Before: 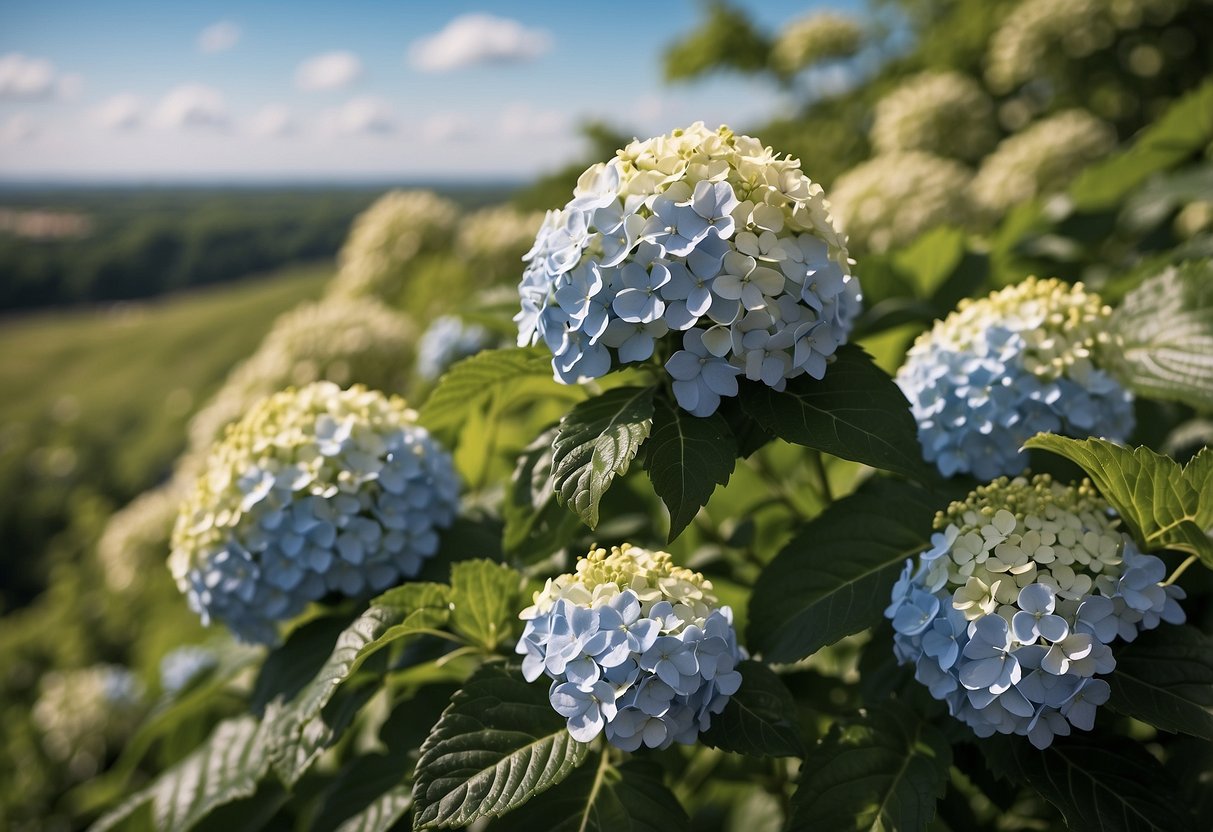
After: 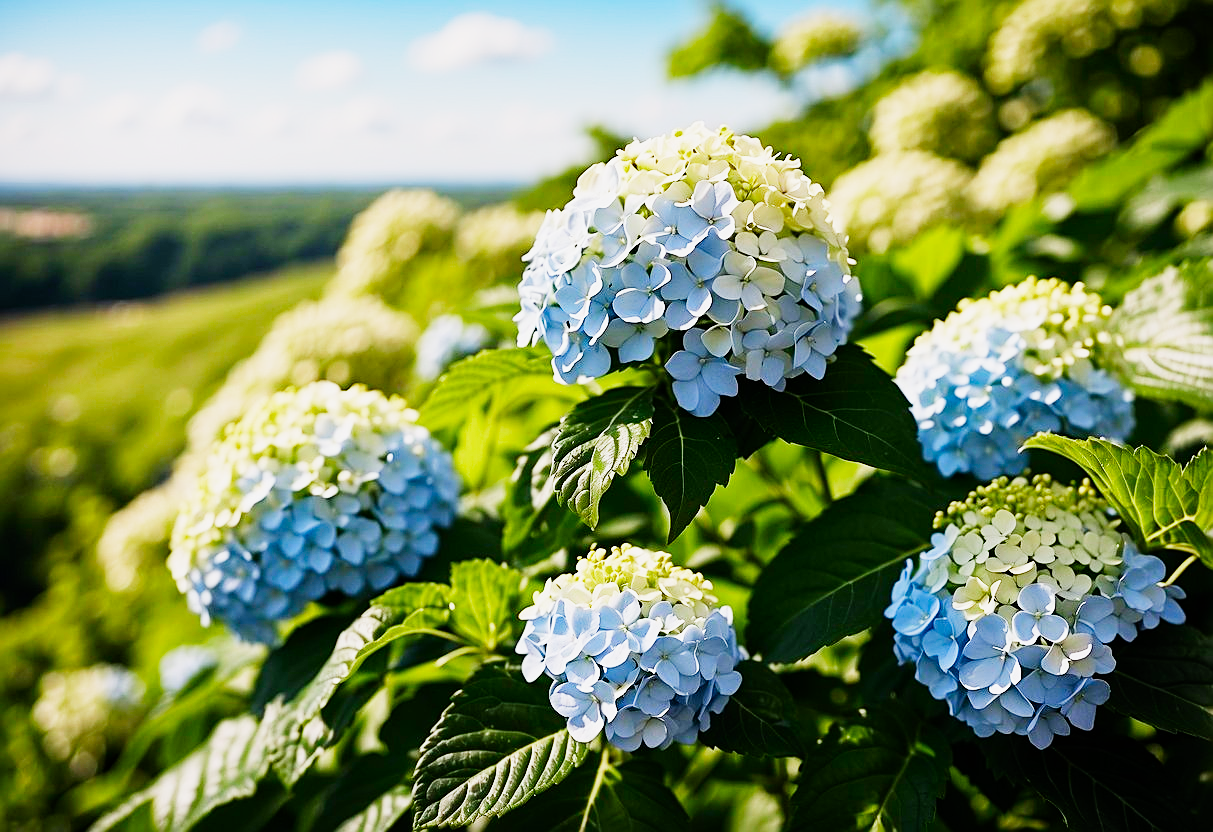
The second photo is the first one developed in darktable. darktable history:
sharpen: on, module defaults
sigmoid: contrast 1.8, skew -0.2, preserve hue 0%, red attenuation 0.1, red rotation 0.035, green attenuation 0.1, green rotation -0.017, blue attenuation 0.15, blue rotation -0.052, base primaries Rec2020
exposure: black level correction 0, exposure 1.1 EV, compensate exposure bias true, compensate highlight preservation false
color contrast: green-magenta contrast 1.69, blue-yellow contrast 1.49
